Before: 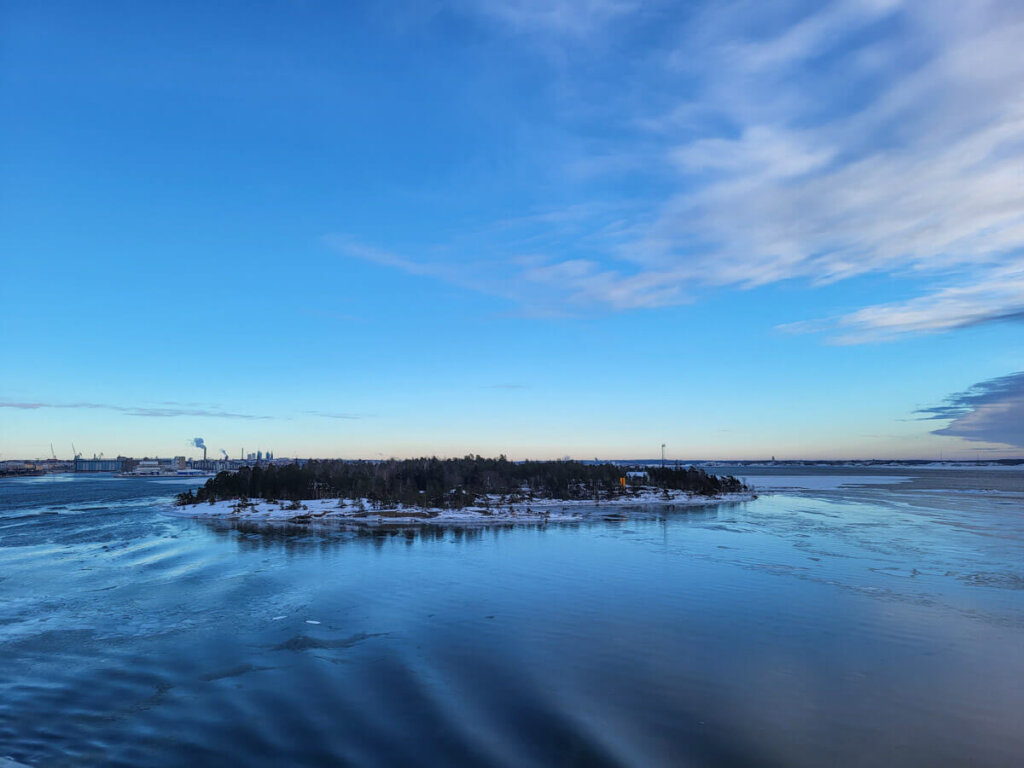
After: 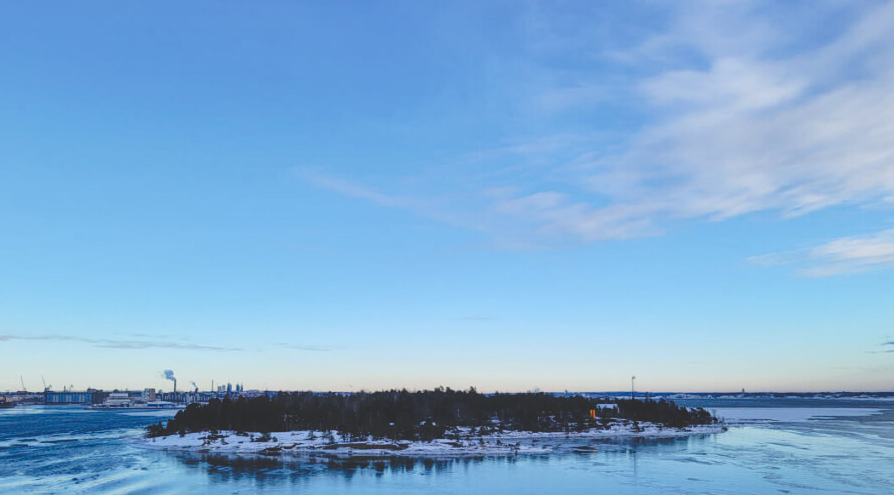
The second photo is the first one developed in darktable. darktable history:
tone curve: curves: ch0 [(0, 0) (0.003, 0.177) (0.011, 0.177) (0.025, 0.176) (0.044, 0.178) (0.069, 0.186) (0.1, 0.194) (0.136, 0.203) (0.177, 0.223) (0.224, 0.255) (0.277, 0.305) (0.335, 0.383) (0.399, 0.467) (0.468, 0.546) (0.543, 0.616) (0.623, 0.694) (0.709, 0.764) (0.801, 0.834) (0.898, 0.901) (1, 1)], preserve colors none
crop: left 3.015%, top 8.969%, right 9.647%, bottom 26.457%
